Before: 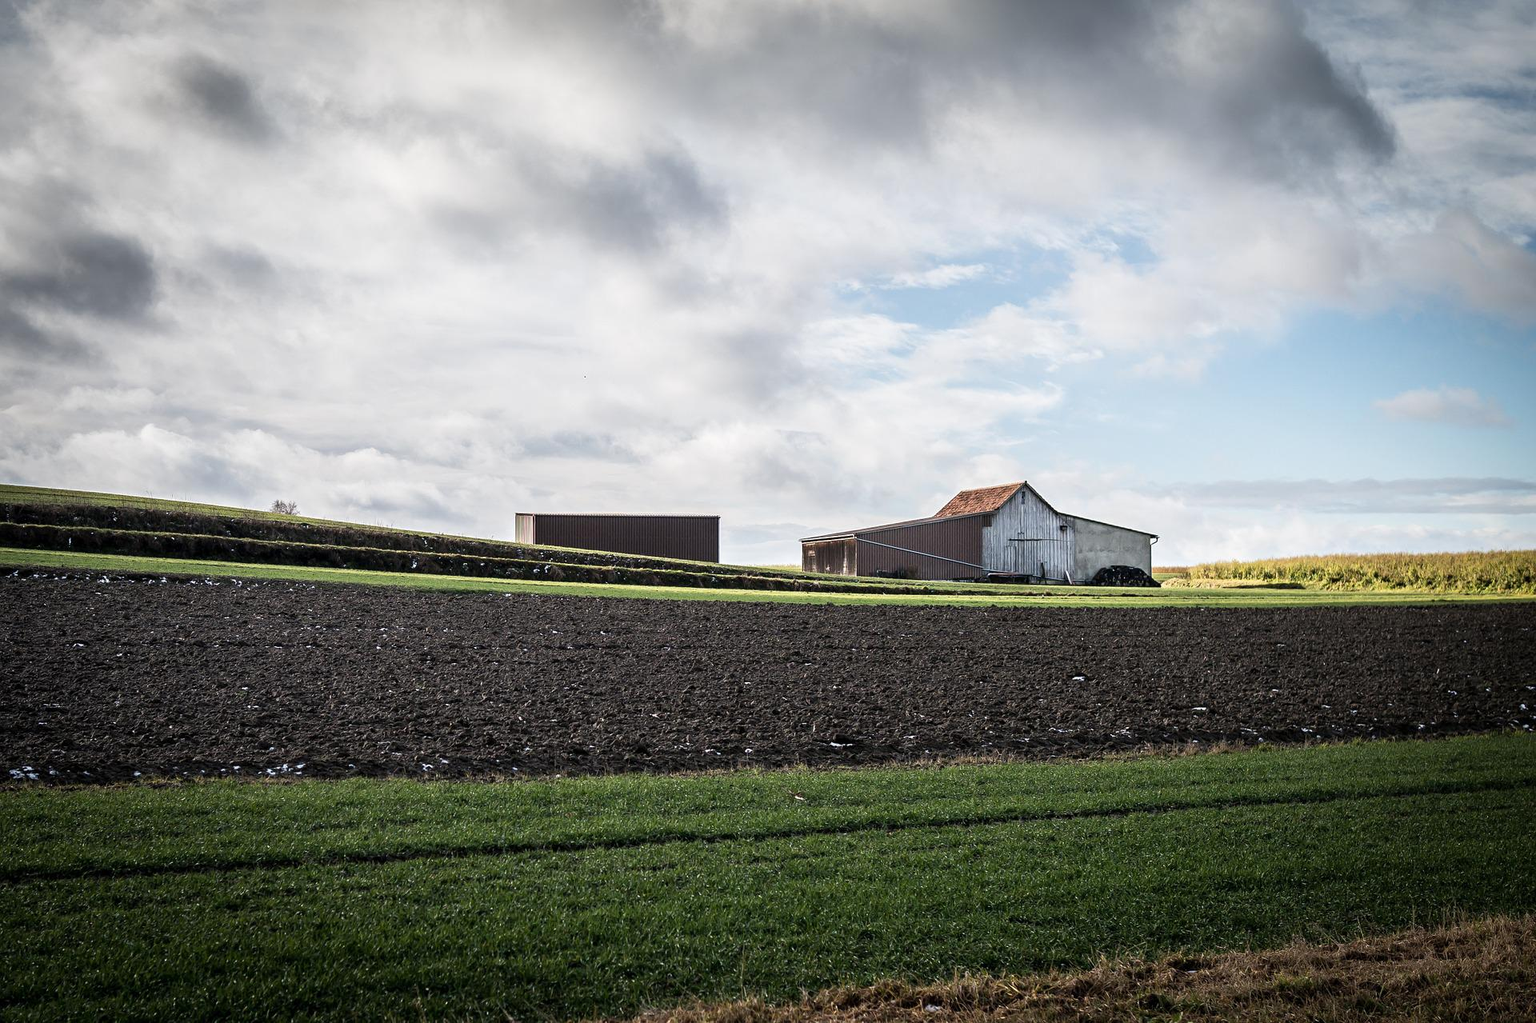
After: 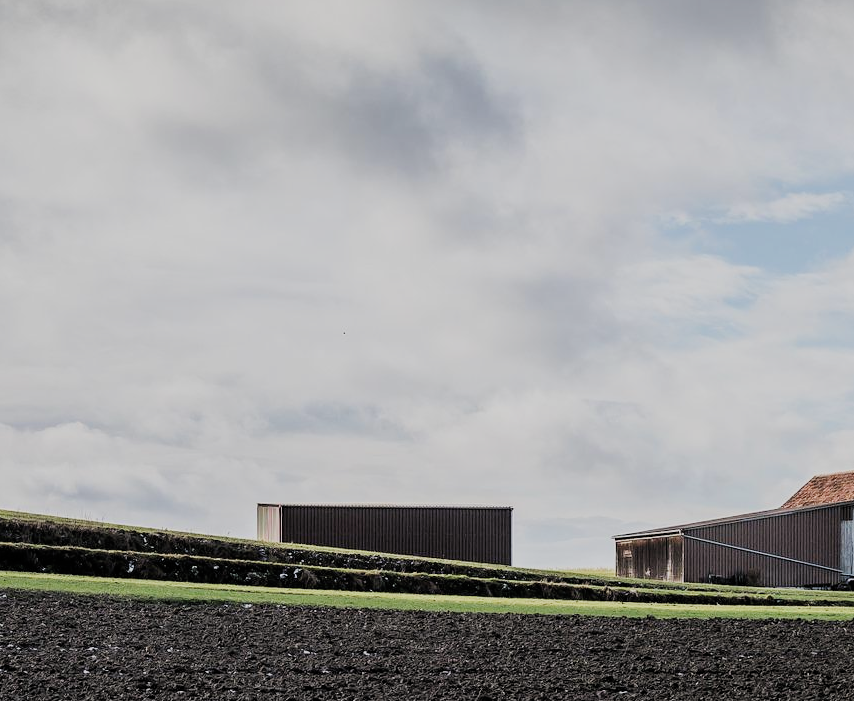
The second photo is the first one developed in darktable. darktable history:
crop: left 20.182%, top 10.799%, right 35.307%, bottom 34.343%
filmic rgb: black relative exposure -7.28 EV, white relative exposure 5.05 EV, hardness 3.21, color science v4 (2020)
